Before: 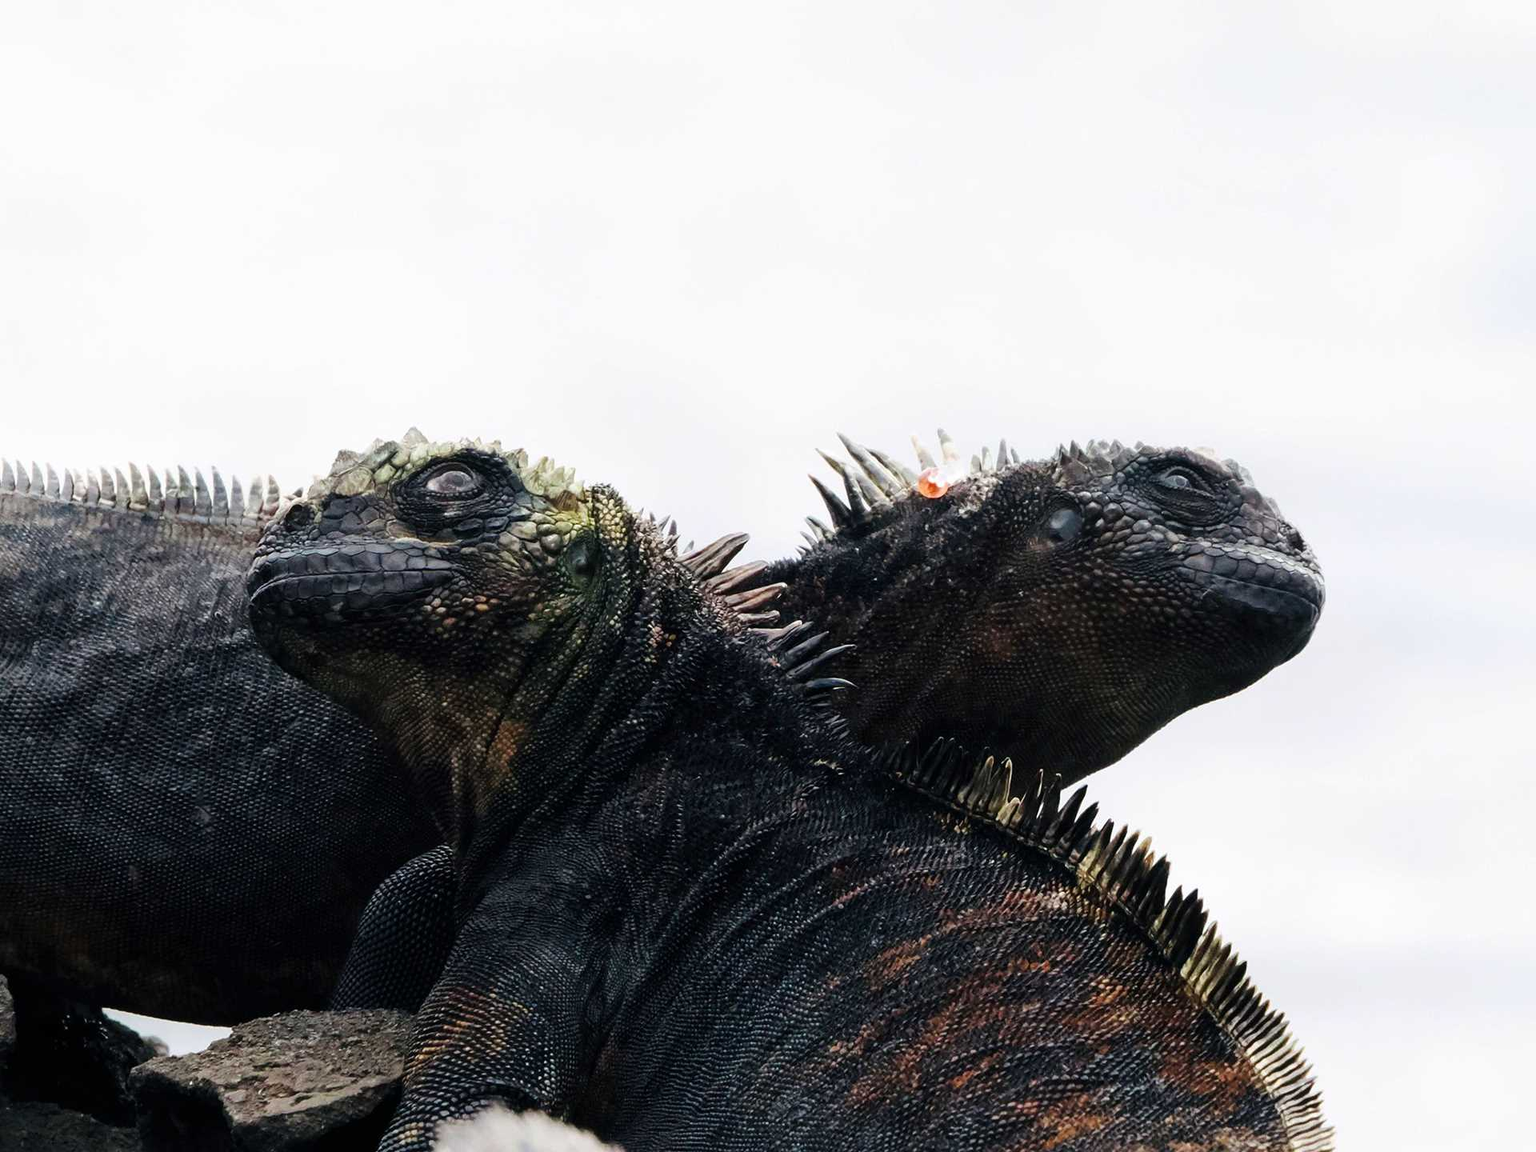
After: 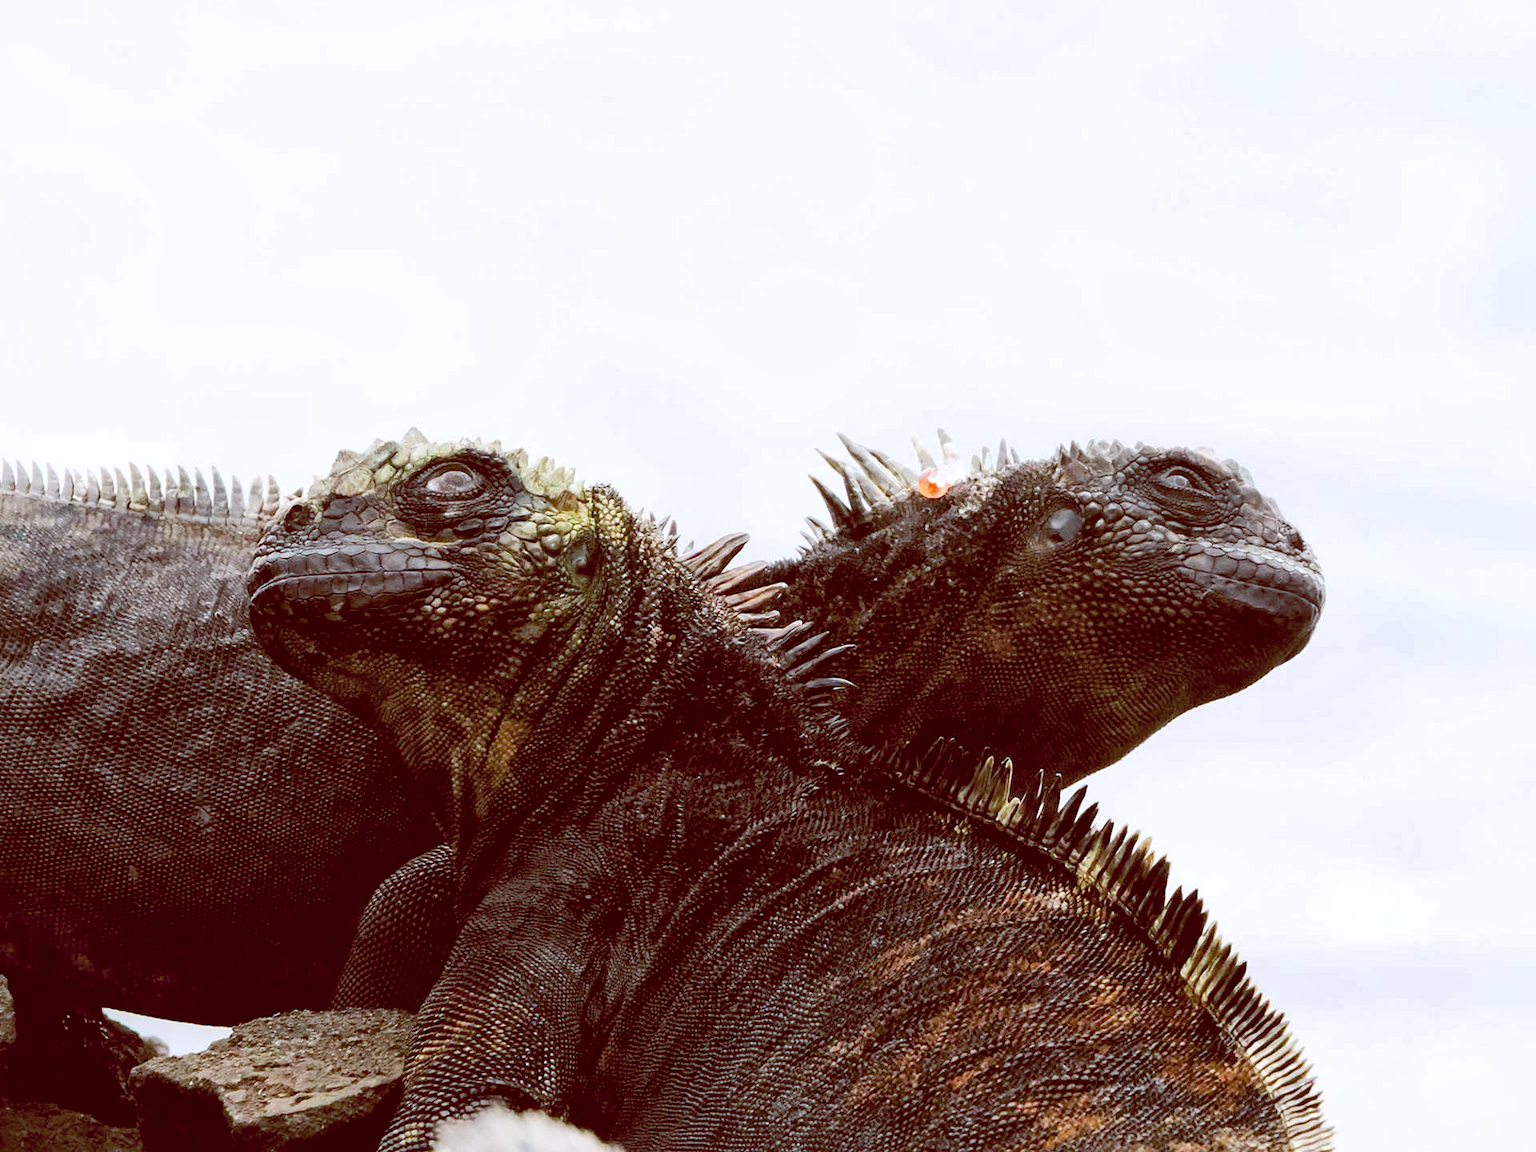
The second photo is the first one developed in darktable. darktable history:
color balance: lift [1, 1.011, 0.999, 0.989], gamma [1.109, 1.045, 1.039, 0.955], gain [0.917, 0.936, 0.952, 1.064], contrast 2.32%, contrast fulcrum 19%, output saturation 101%
global tonemap: drago (1, 100), detail 1
